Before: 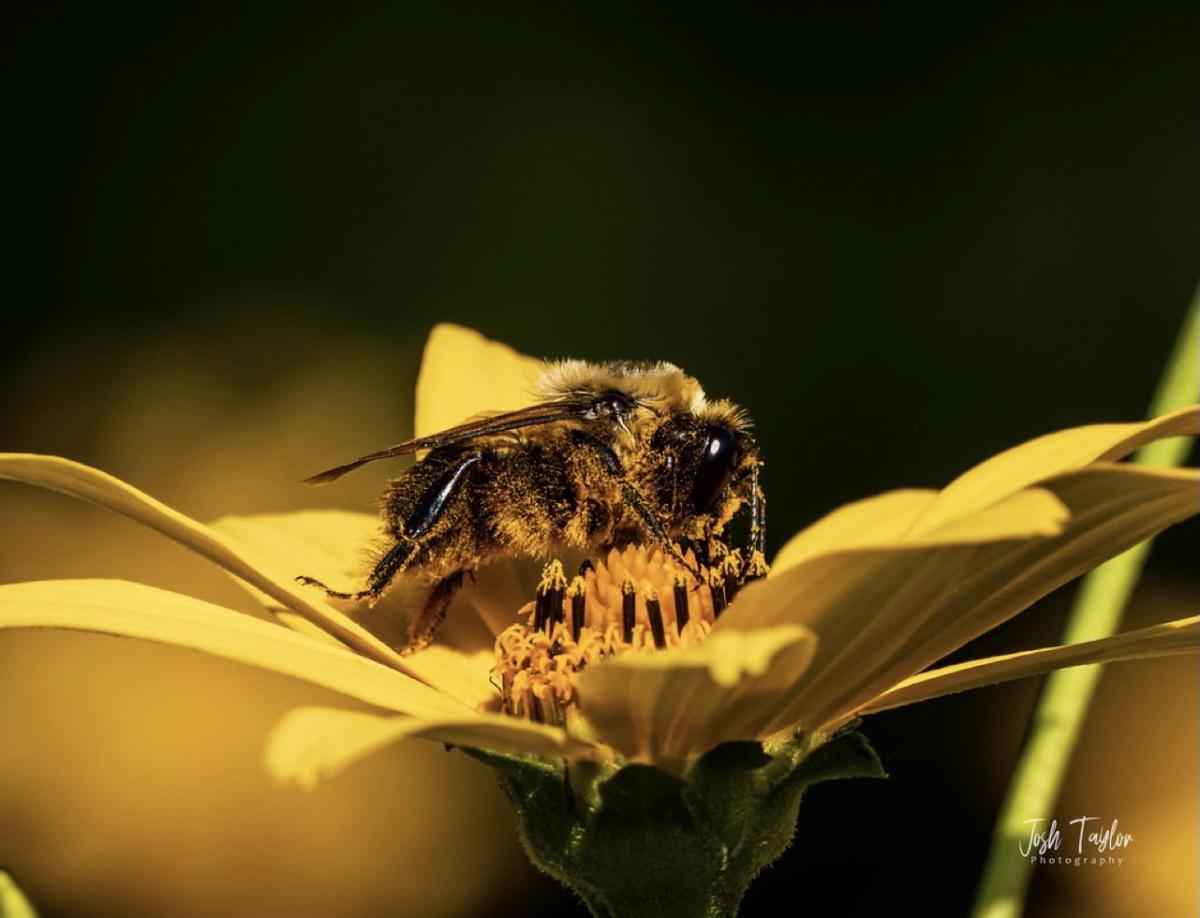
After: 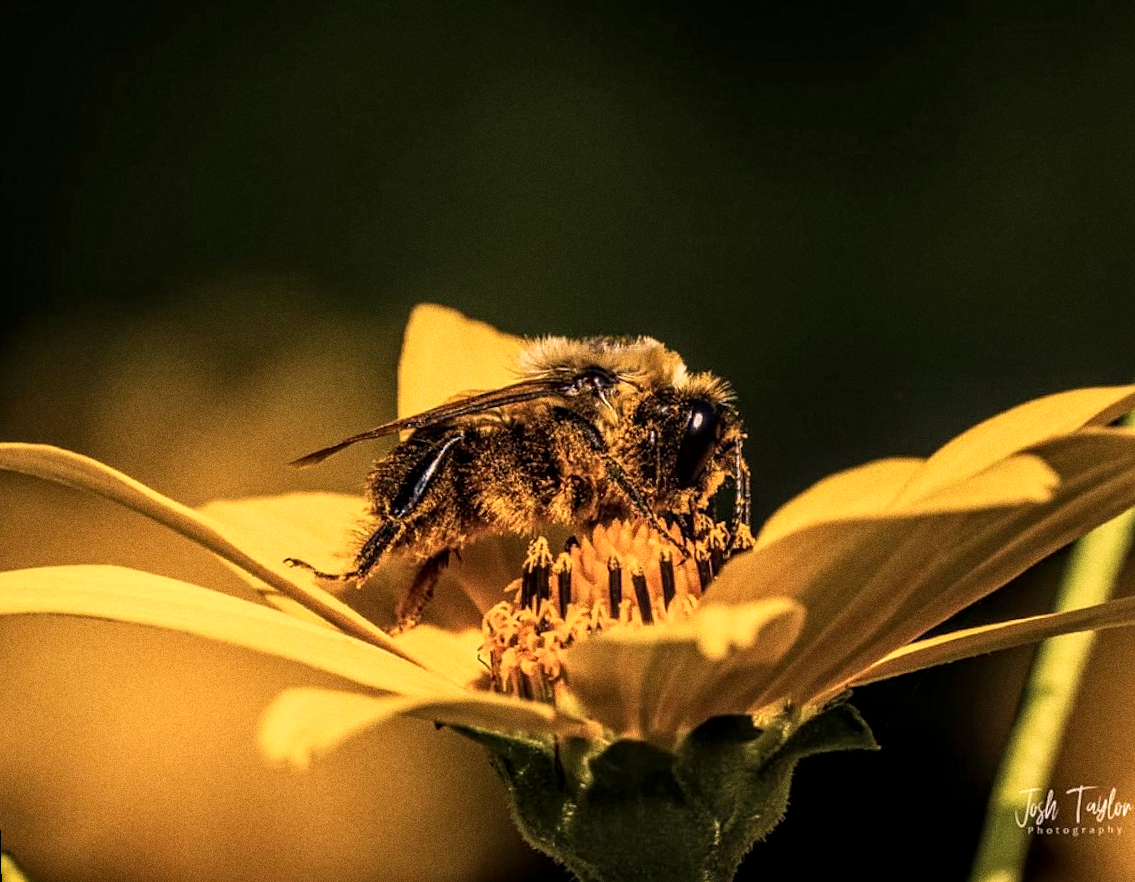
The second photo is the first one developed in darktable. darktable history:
crop: right 4.126%, bottom 0.031%
base curve: curves: ch0 [(0, 0) (0.472, 0.508) (1, 1)]
white balance: red 1.127, blue 0.943
grain: coarseness 0.09 ISO, strength 40%
rotate and perspective: rotation -1.32°, lens shift (horizontal) -0.031, crop left 0.015, crop right 0.985, crop top 0.047, crop bottom 0.982
sharpen: amount 0.2
local contrast: detail 130%
